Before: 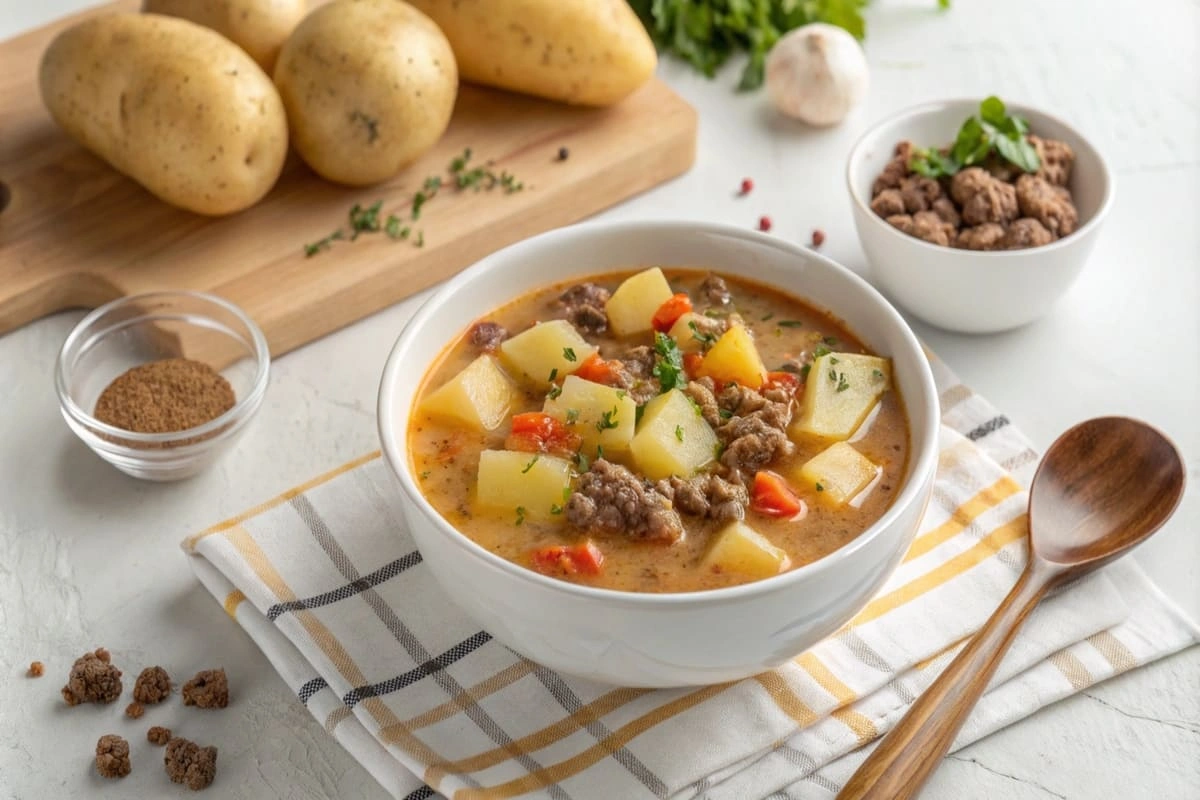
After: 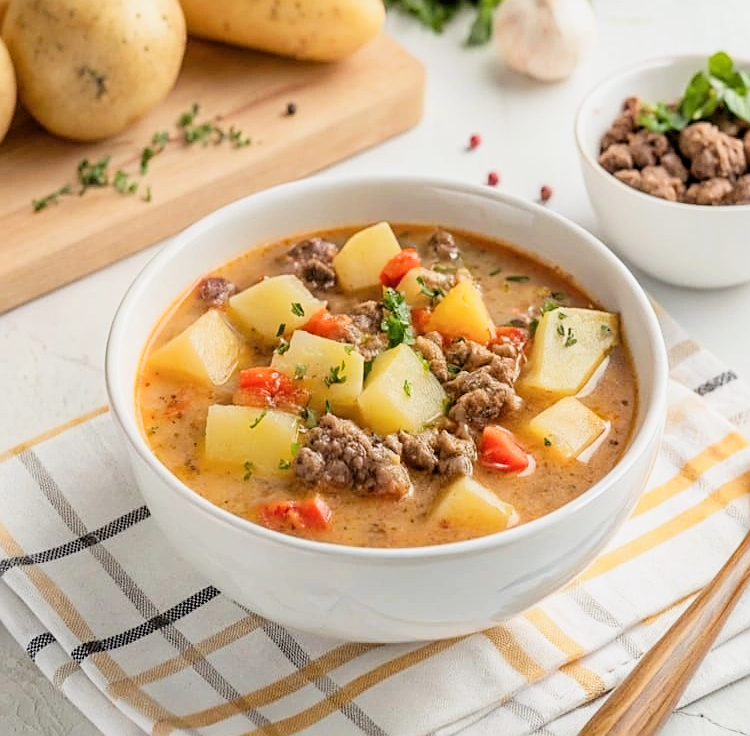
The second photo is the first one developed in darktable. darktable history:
exposure: exposure 0.635 EV, compensate exposure bias true, compensate highlight preservation false
crop and rotate: left 22.735%, top 5.635%, right 14.7%, bottom 2.364%
sharpen: on, module defaults
filmic rgb: black relative exposure -7.77 EV, white relative exposure 4.35 EV, target black luminance 0%, hardness 3.75, latitude 50.82%, contrast 1.078, highlights saturation mix 8.91%, shadows ↔ highlights balance -0.225%
